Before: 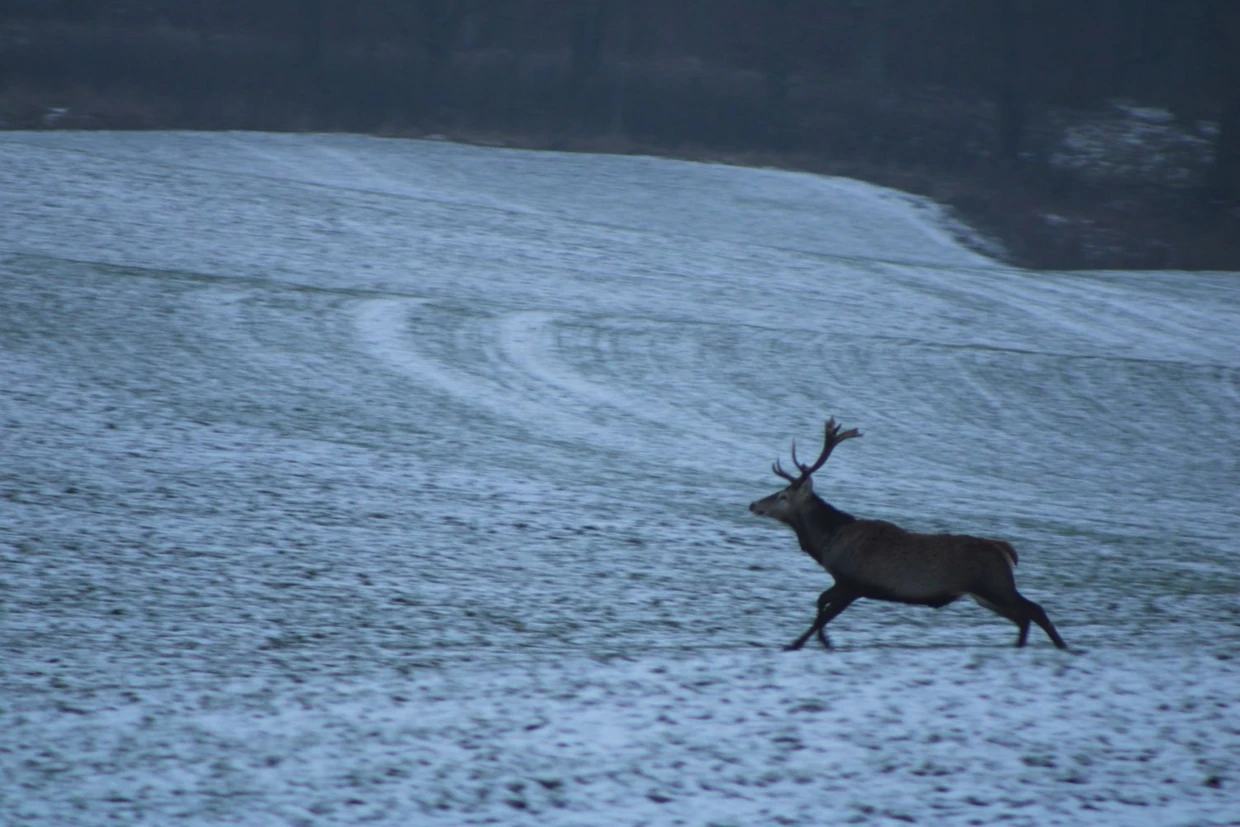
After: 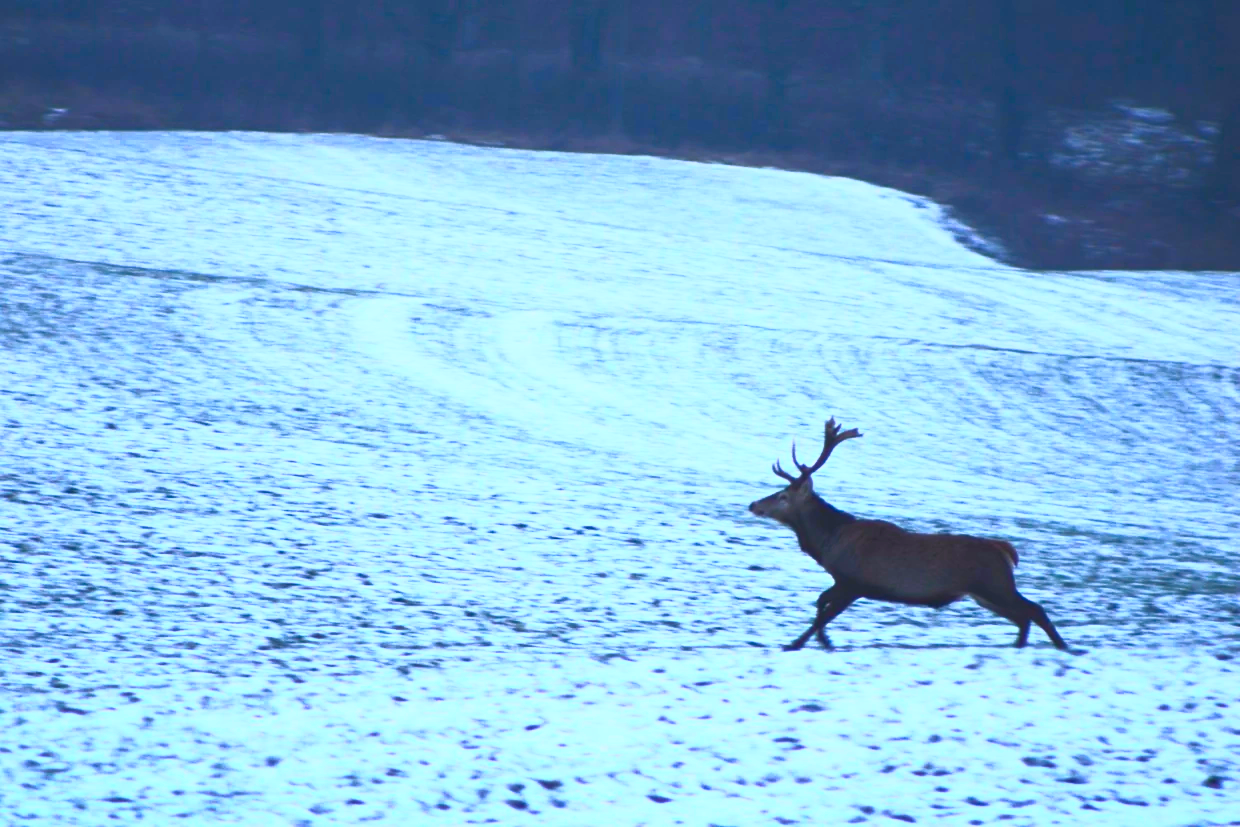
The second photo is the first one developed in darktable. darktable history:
white balance: red 1.05, blue 1.072
contrast brightness saturation: contrast 1, brightness 1, saturation 1
